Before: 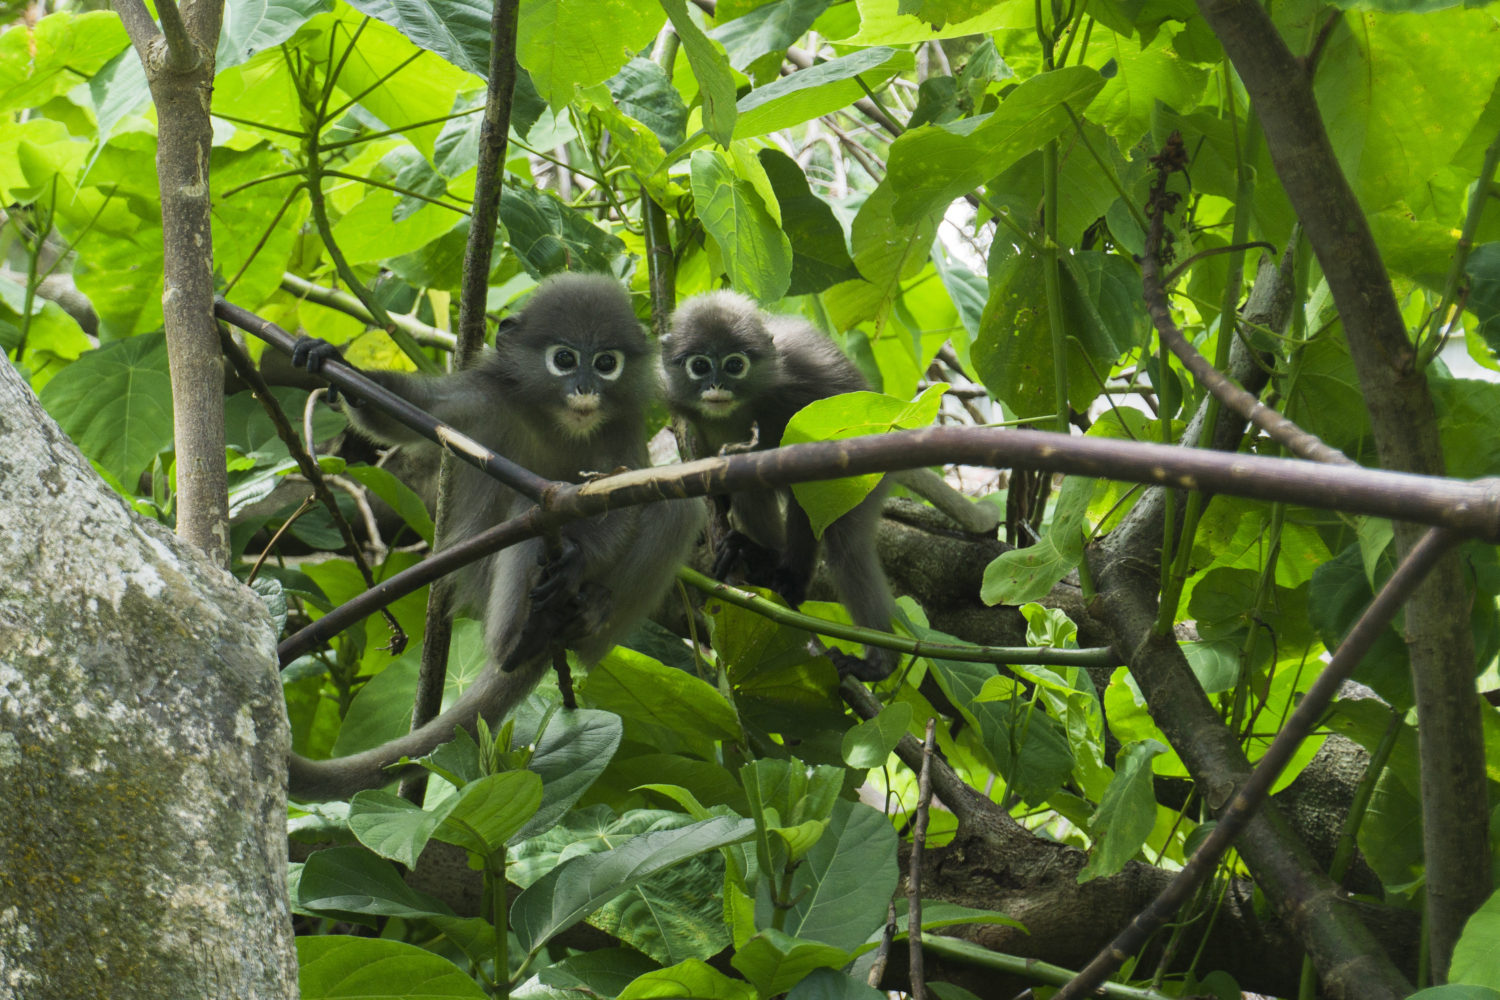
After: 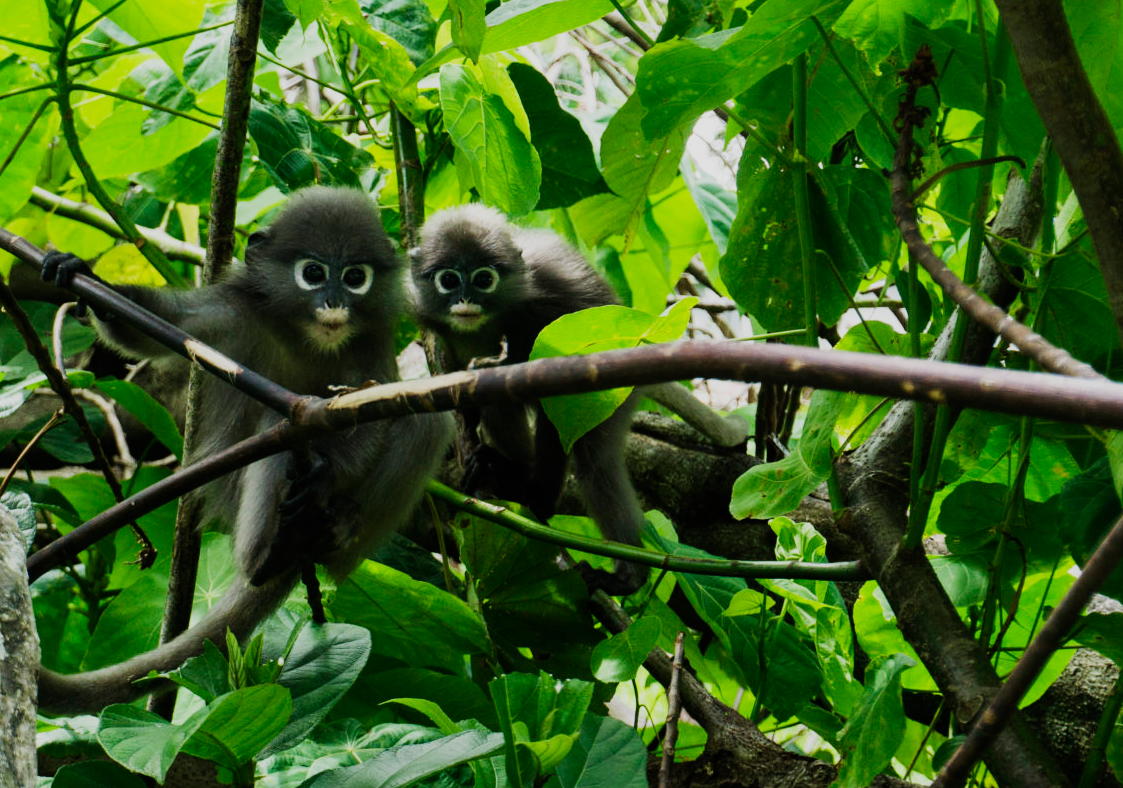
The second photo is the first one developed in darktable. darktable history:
crop: left 16.768%, top 8.653%, right 8.362%, bottom 12.485%
sigmoid: contrast 1.7, skew -0.2, preserve hue 0%, red attenuation 0.1, red rotation 0.035, green attenuation 0.1, green rotation -0.017, blue attenuation 0.15, blue rotation -0.052, base primaries Rec2020
